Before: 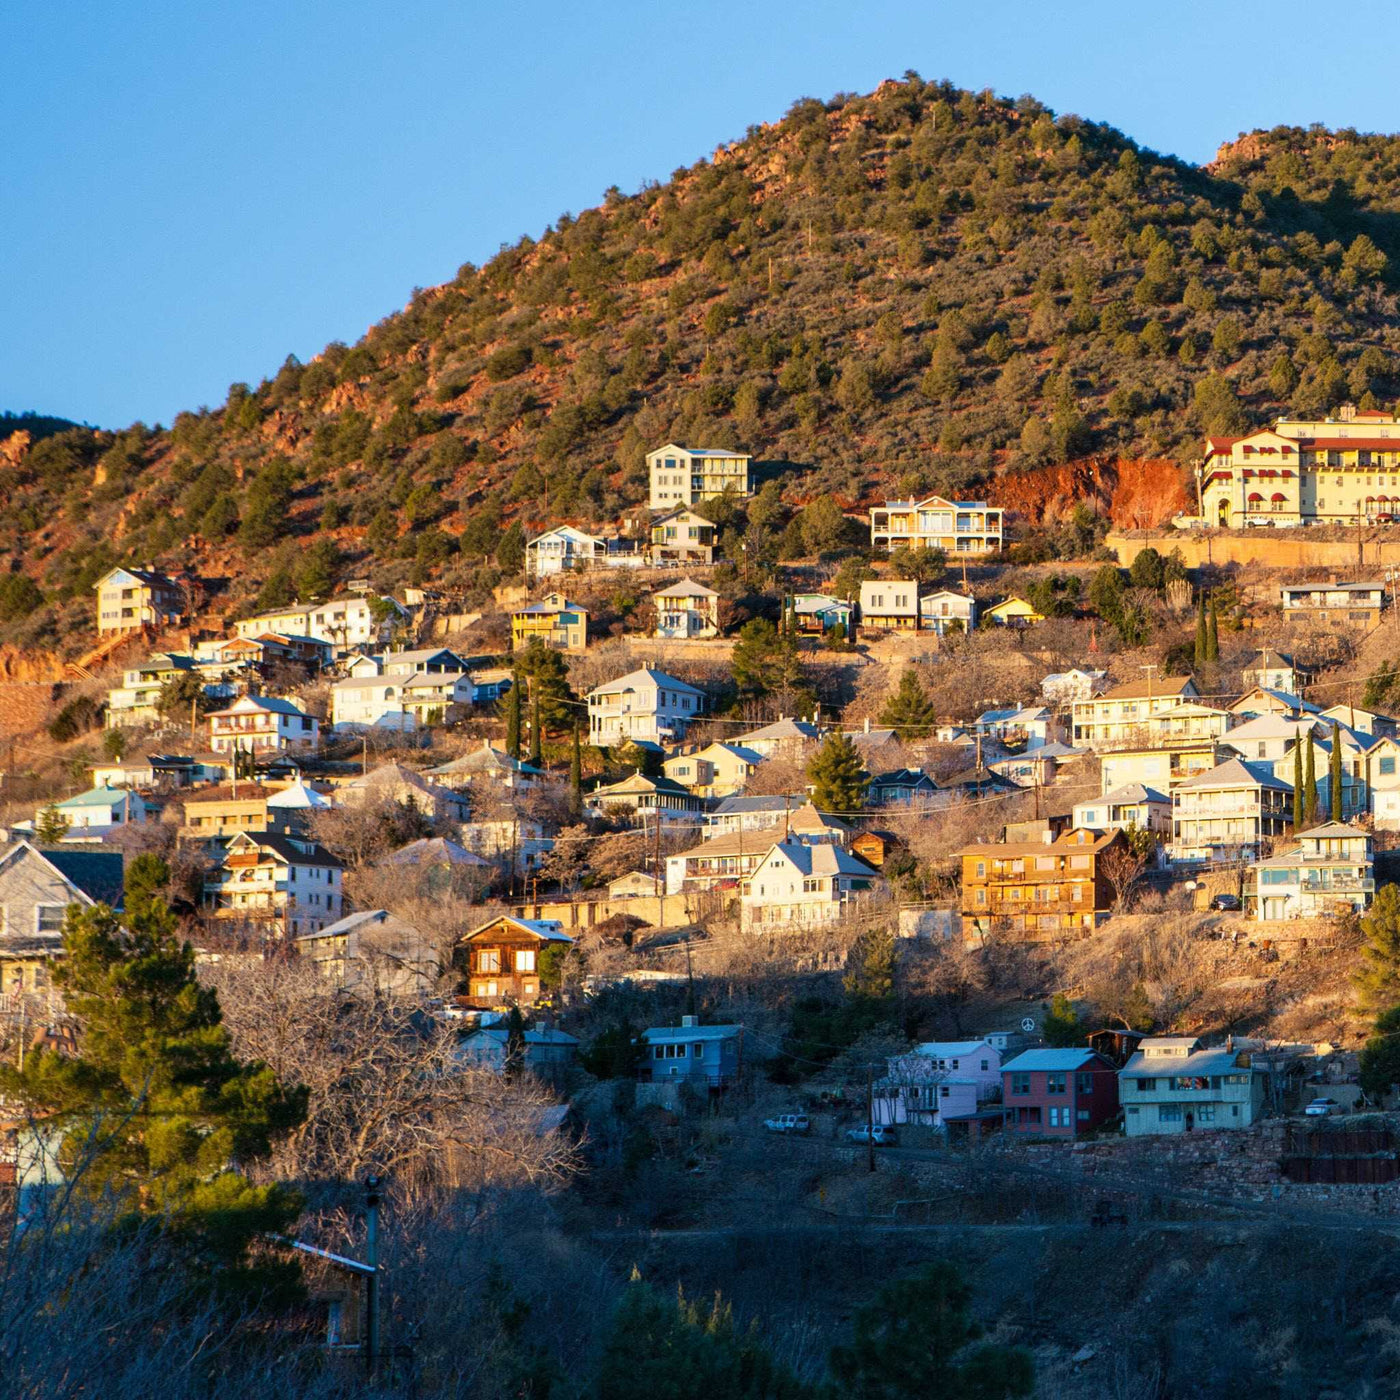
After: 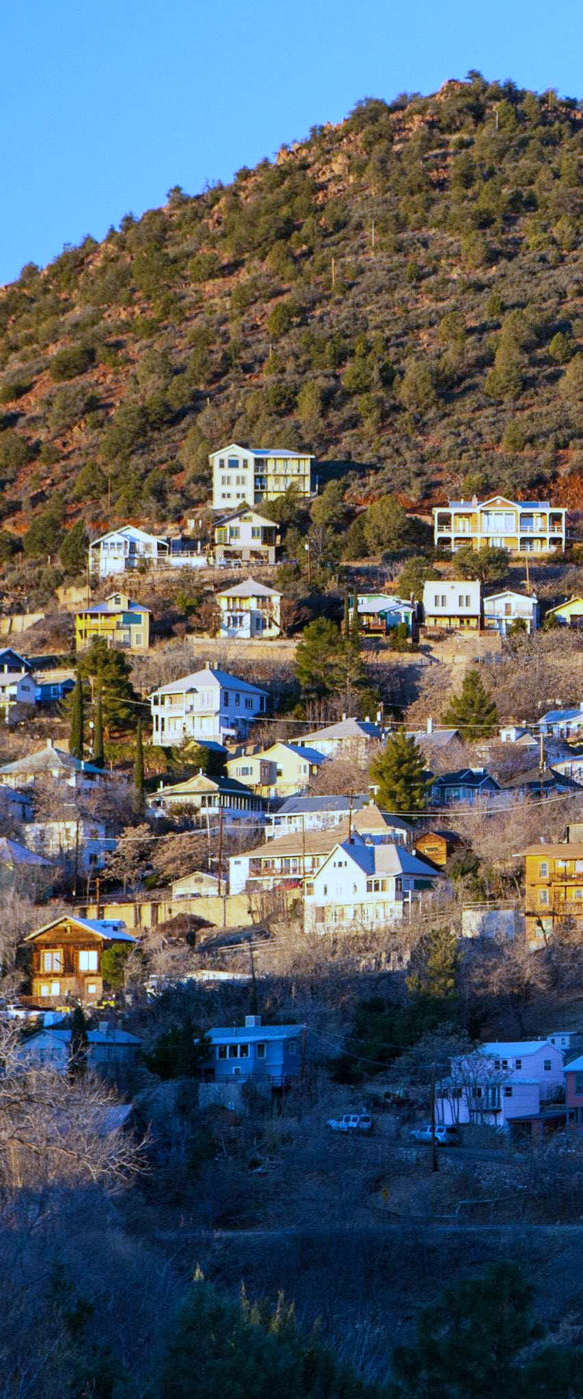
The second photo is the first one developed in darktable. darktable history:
white balance: red 0.871, blue 1.249
crop: left 31.229%, right 27.105%
